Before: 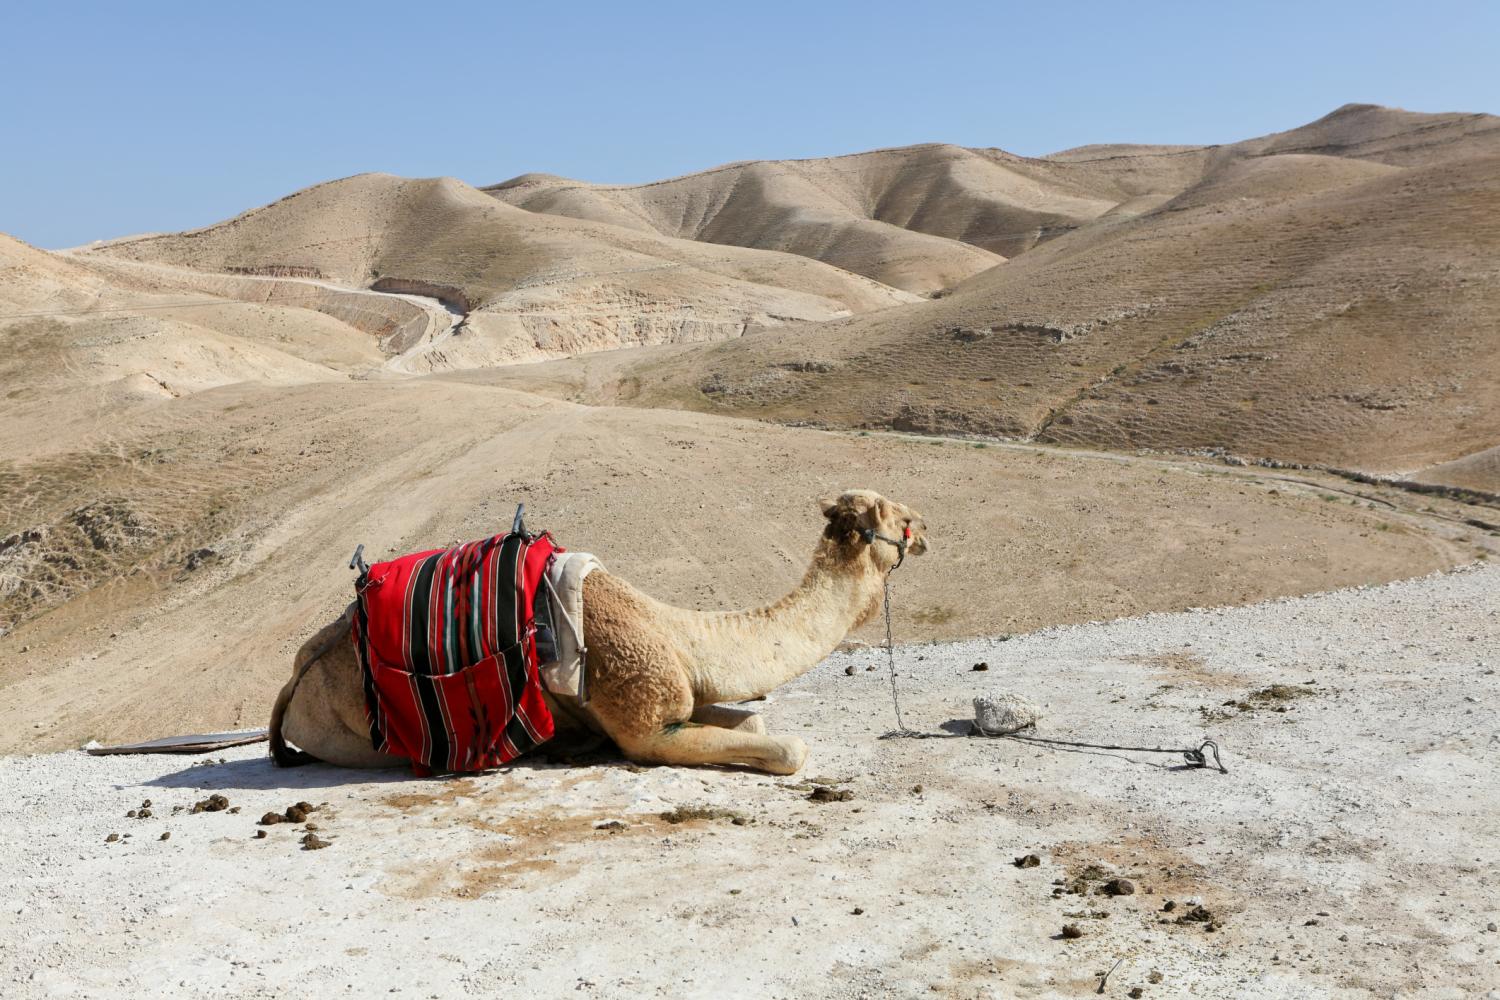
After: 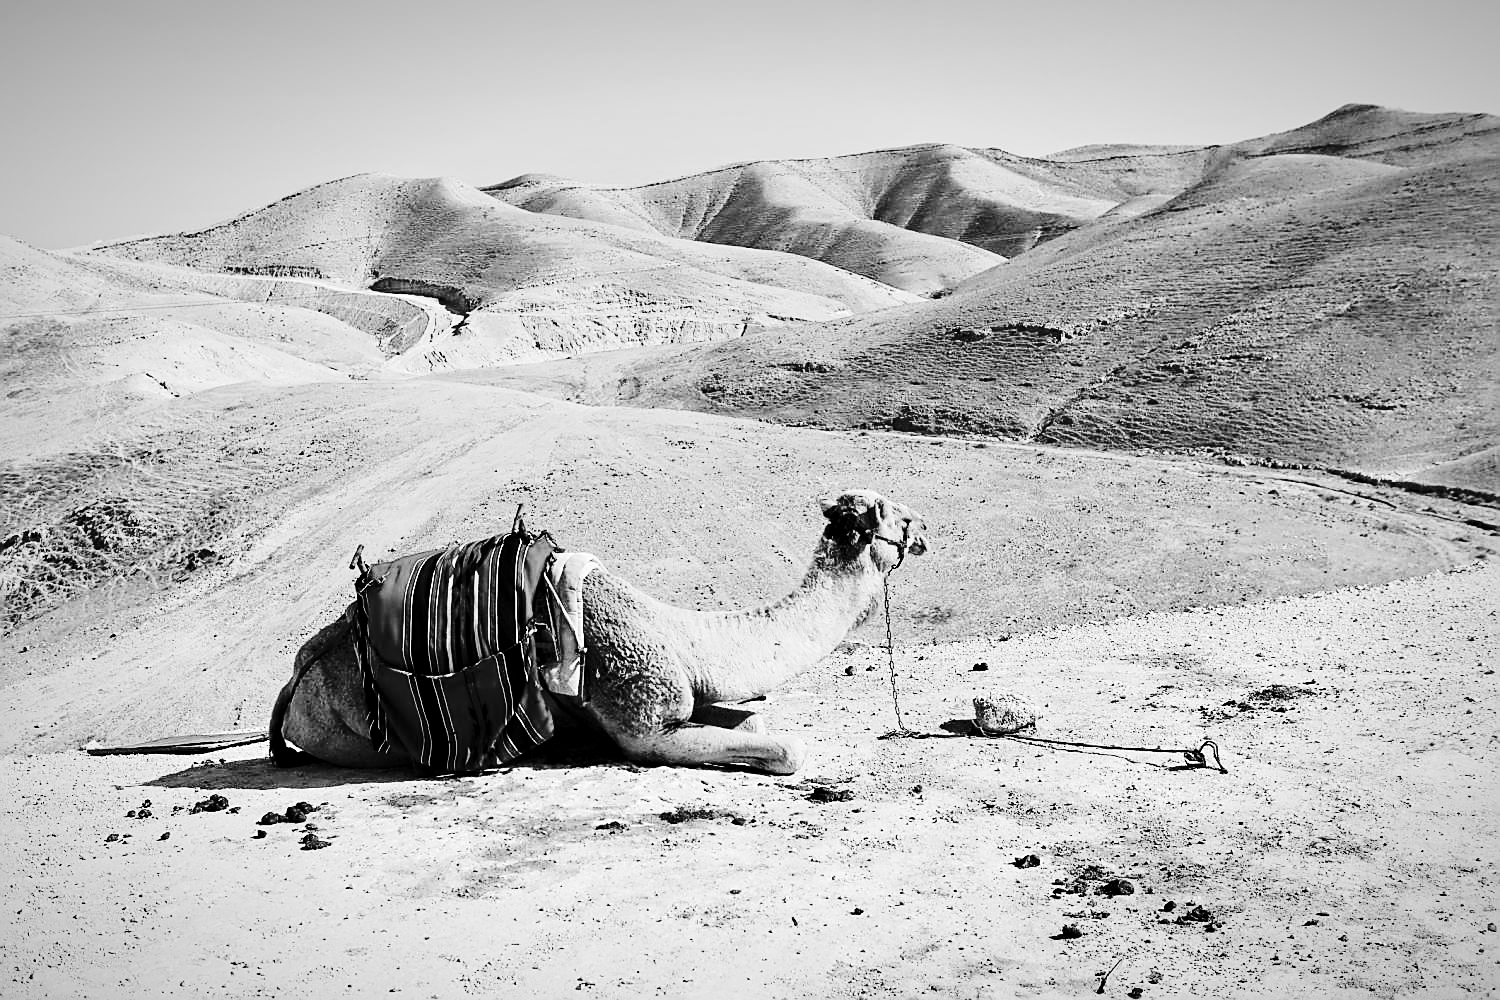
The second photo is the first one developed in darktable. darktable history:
contrast equalizer: y [[0.524, 0.538, 0.547, 0.548, 0.538, 0.524], [0.5 ×6], [0.5 ×6], [0 ×6], [0 ×6]]
sharpen: radius 1.4, amount 1.25, threshold 0.7
monochrome: on, module defaults
color correction: highlights a* 10.12, highlights b* 39.04, shadows a* 14.62, shadows b* 3.37
vignetting: fall-off radius 70%, automatic ratio true
tone curve: curves: ch0 [(0, 0) (0.179, 0.073) (0.265, 0.147) (0.463, 0.553) (0.51, 0.635) (0.716, 0.863) (1, 0.997)], color space Lab, linked channels, preserve colors none
